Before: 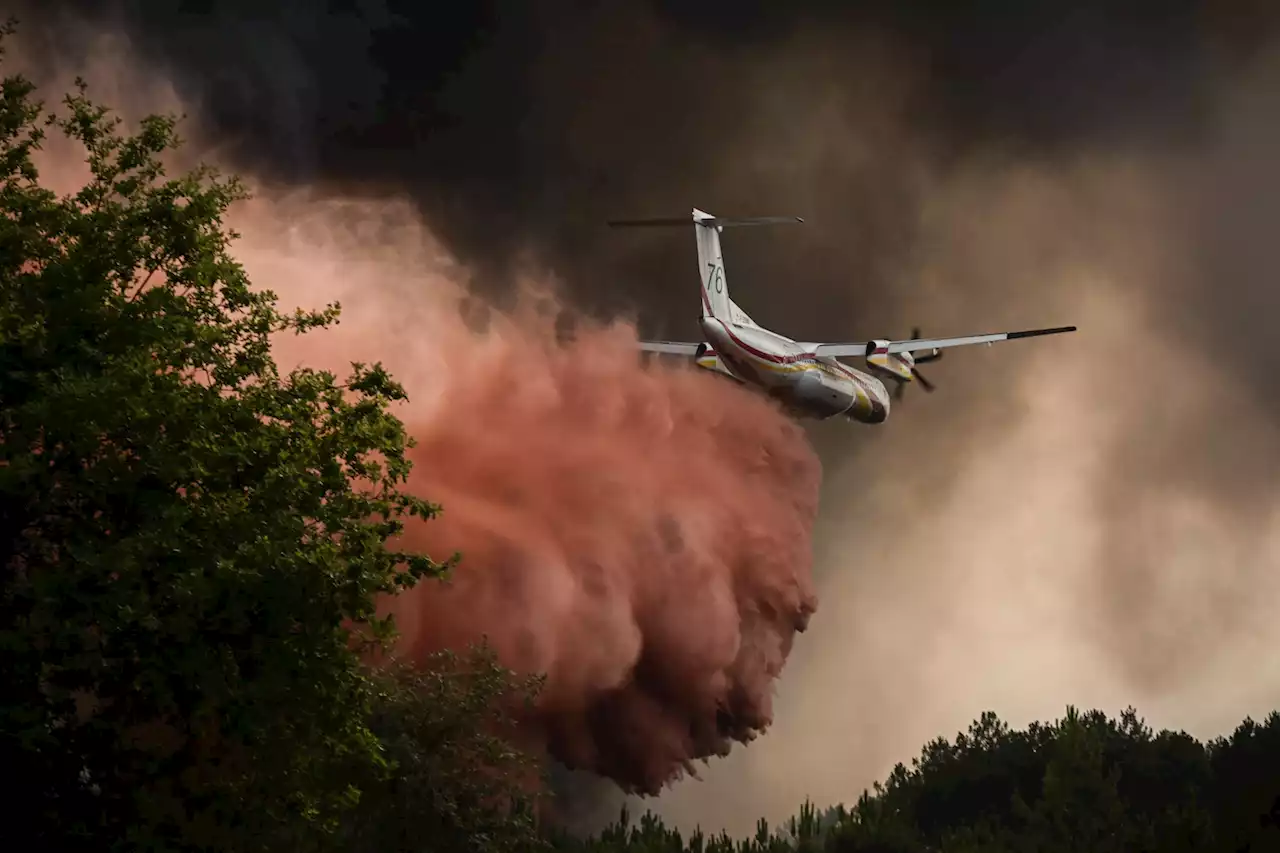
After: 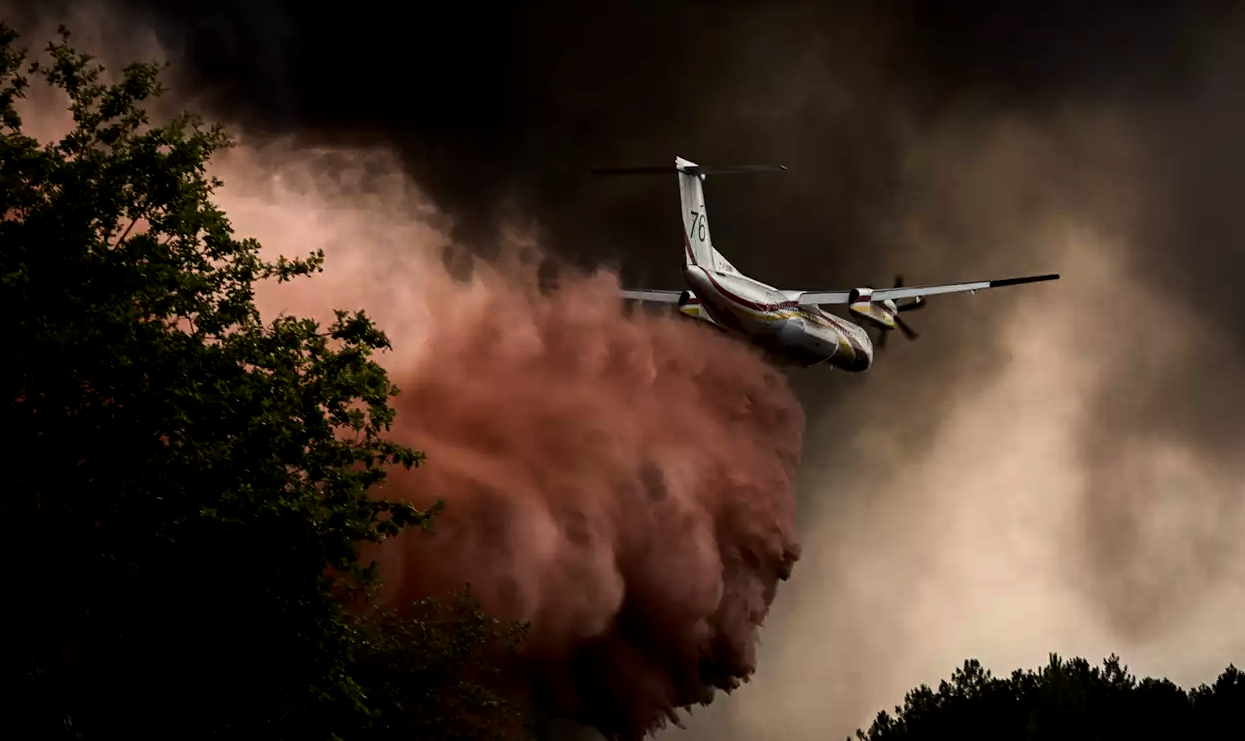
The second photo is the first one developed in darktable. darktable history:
tone equalizer: -8 EV -1.11 EV, -7 EV -0.983 EV, -6 EV -0.897 EV, -5 EV -0.599 EV, -3 EV 0.561 EV, -2 EV 0.883 EV, -1 EV 1.01 EV, +0 EV 1.08 EV, edges refinement/feathering 500, mask exposure compensation -1.57 EV, preserve details no
crop: left 1.345%, top 6.14%, right 1.347%, bottom 6.874%
exposure: black level correction 0.009, exposure -0.666 EV, compensate highlight preservation false
